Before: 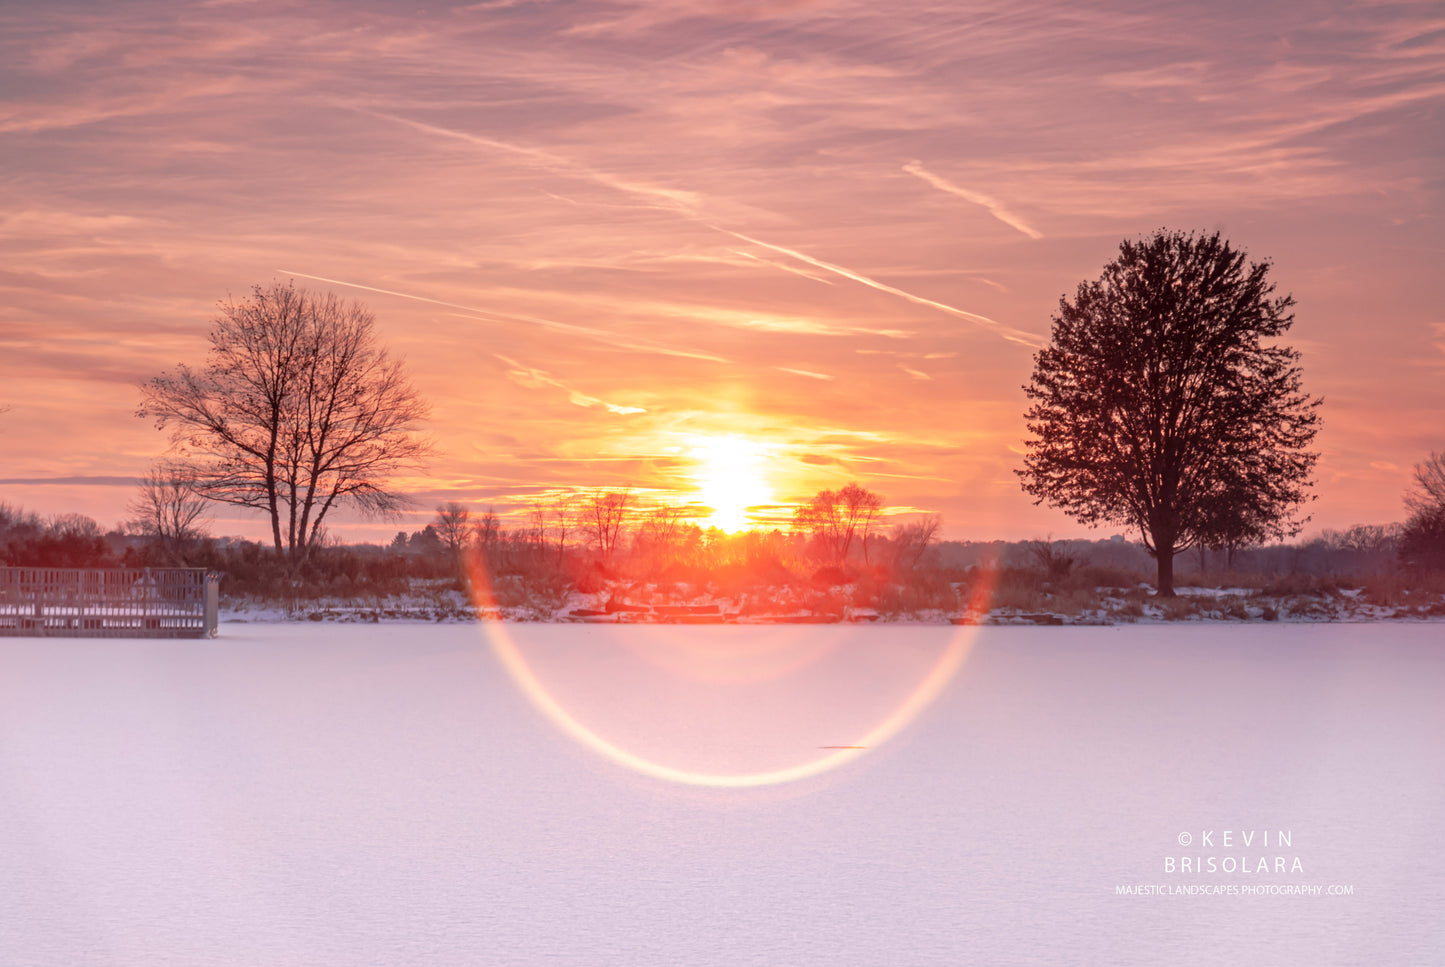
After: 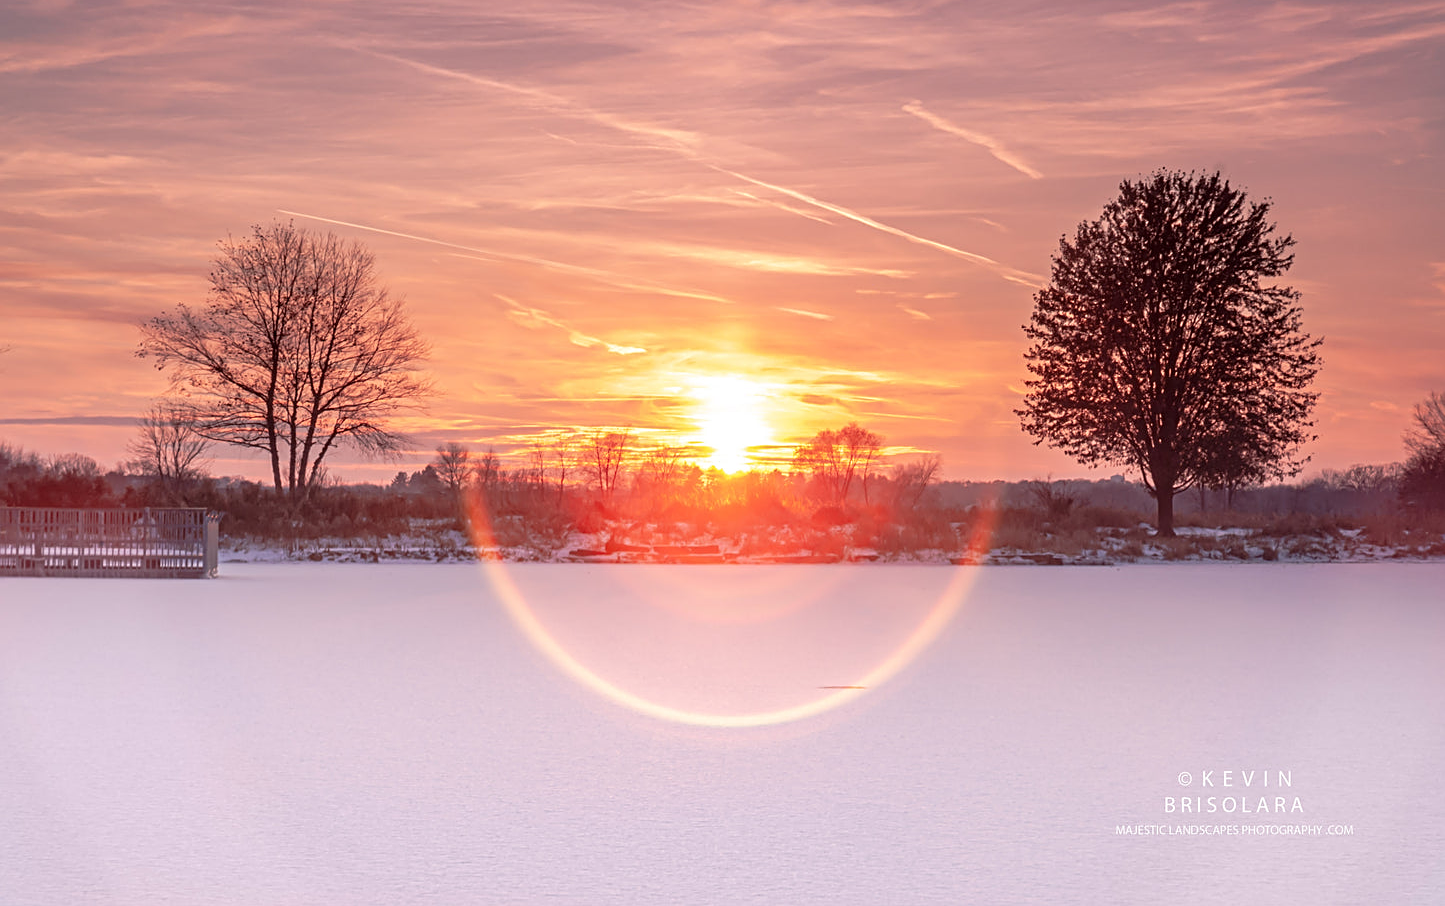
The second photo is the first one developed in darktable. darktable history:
crop and rotate: top 6.25%
sharpen: on, module defaults
